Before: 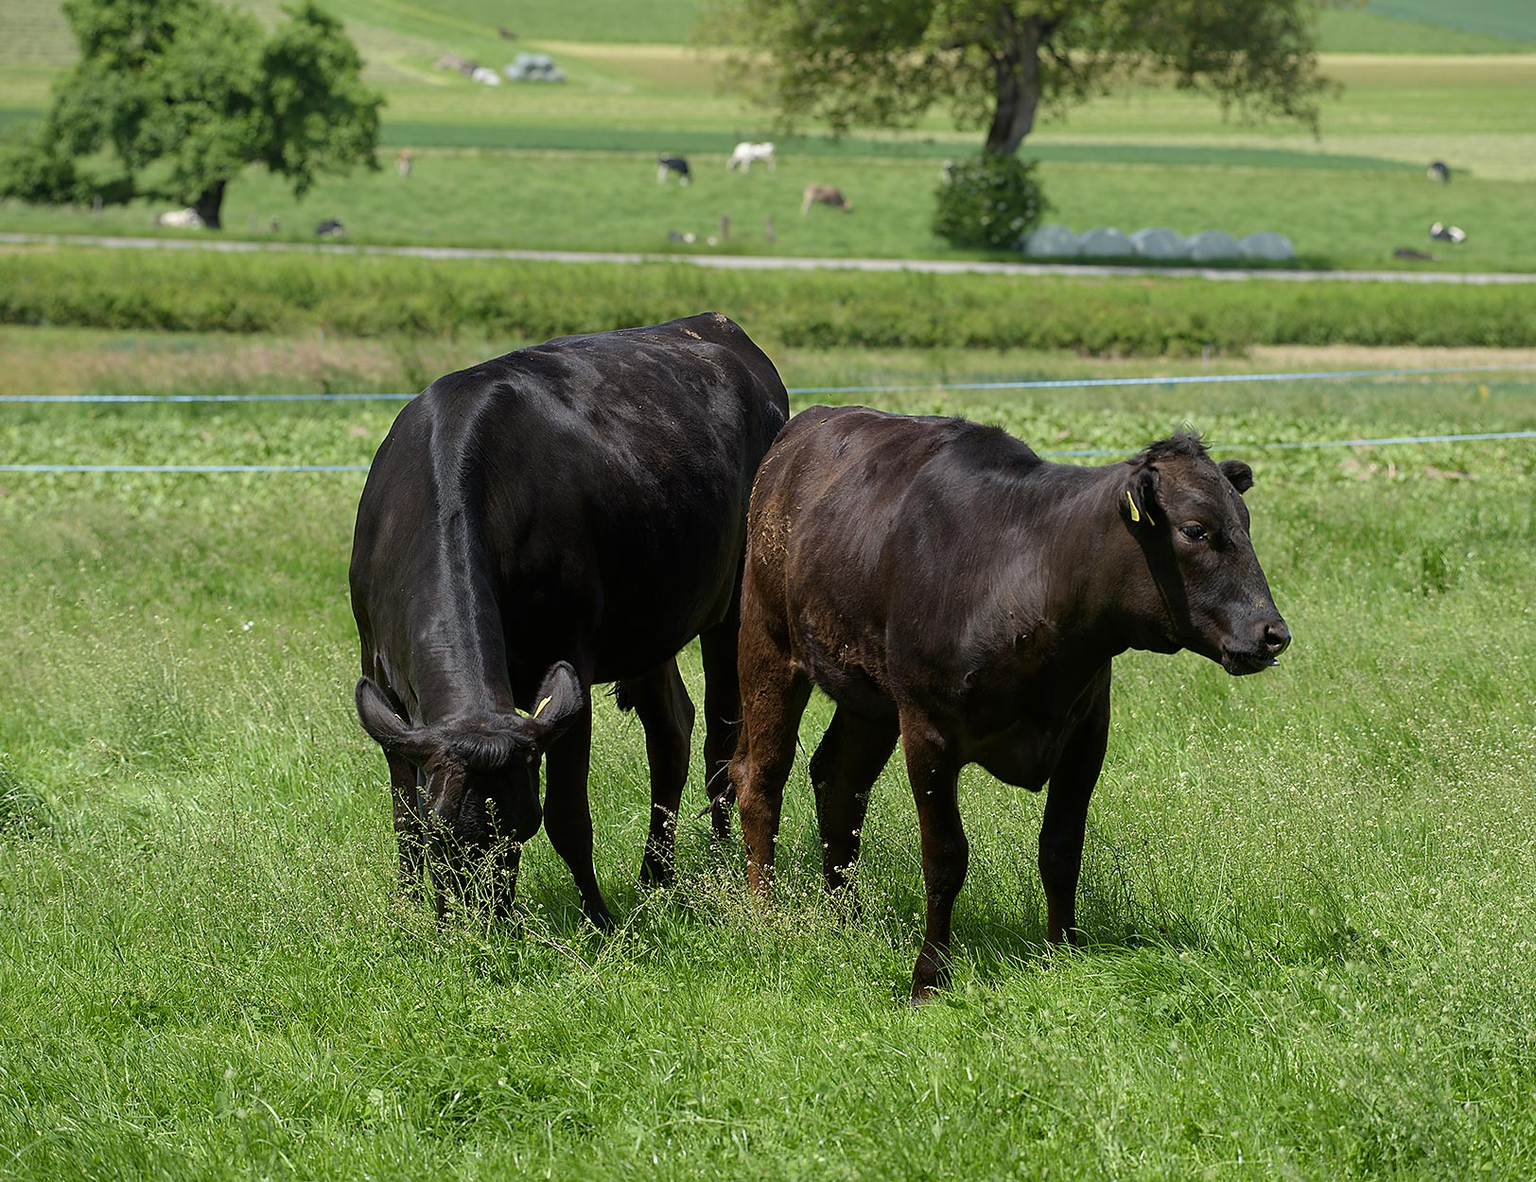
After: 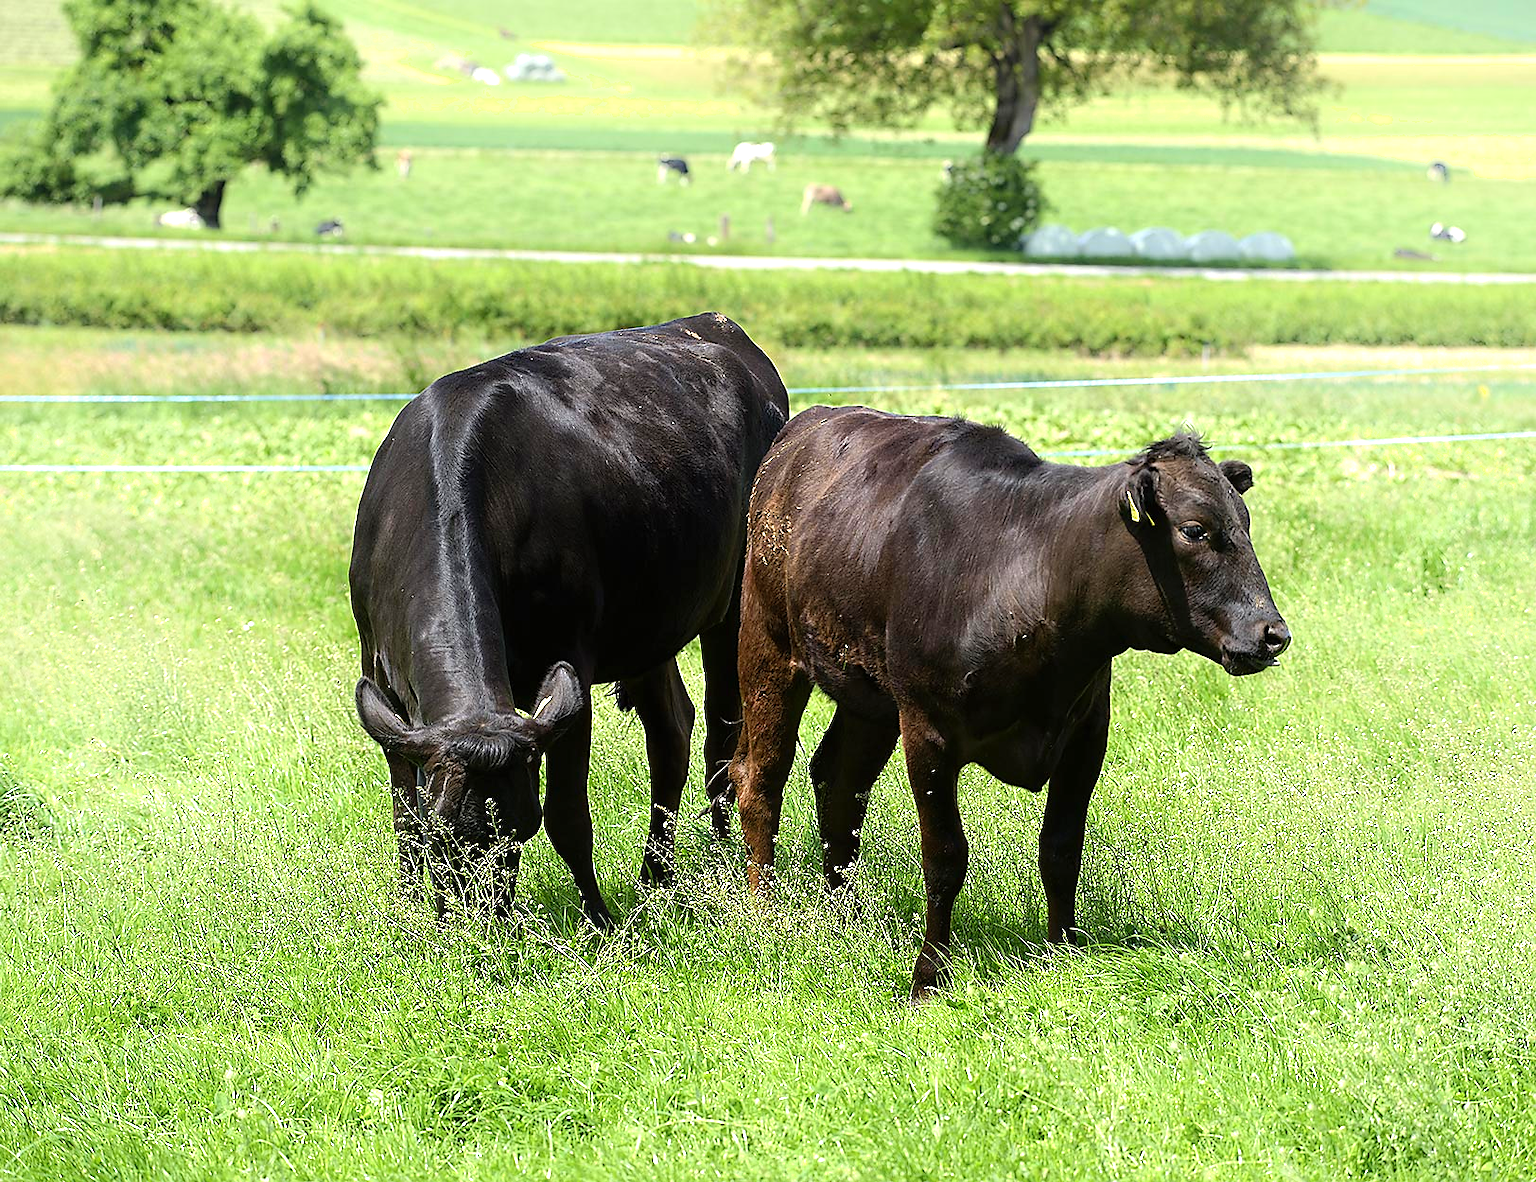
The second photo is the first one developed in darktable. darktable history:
shadows and highlights: shadows -23.07, highlights 47.41, soften with gaussian
levels: levels [0, 0.352, 0.703]
sharpen: radius 1.462, amount 0.394, threshold 1.422
exposure: exposure -0.063 EV, compensate exposure bias true, compensate highlight preservation false
